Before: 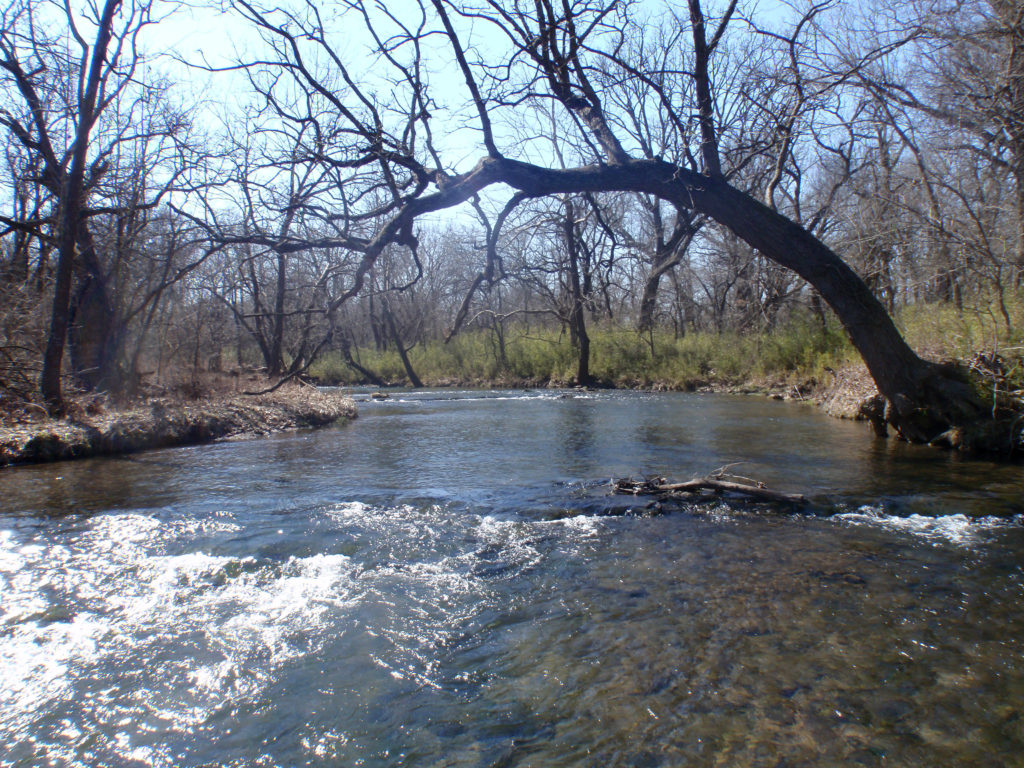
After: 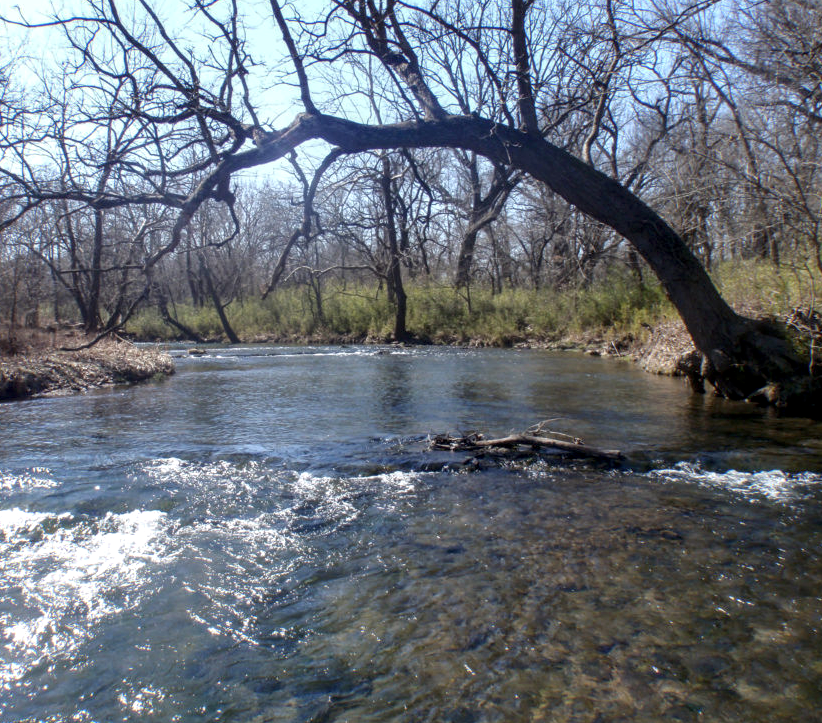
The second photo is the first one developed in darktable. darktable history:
crop and rotate: left 17.959%, top 5.771%, right 1.742%
local contrast: detail 130%
